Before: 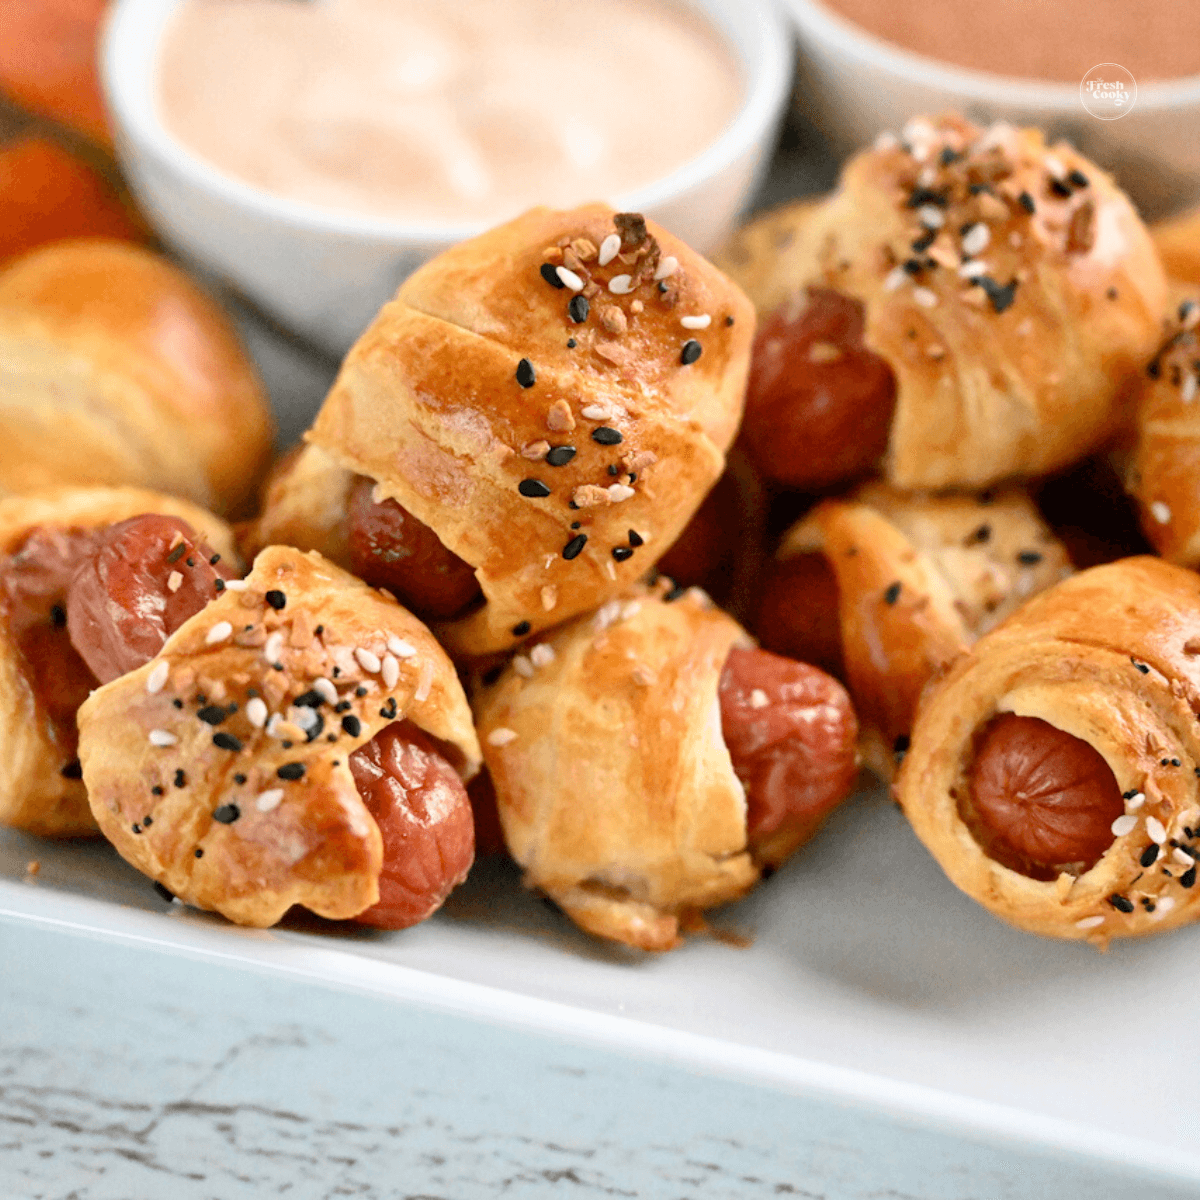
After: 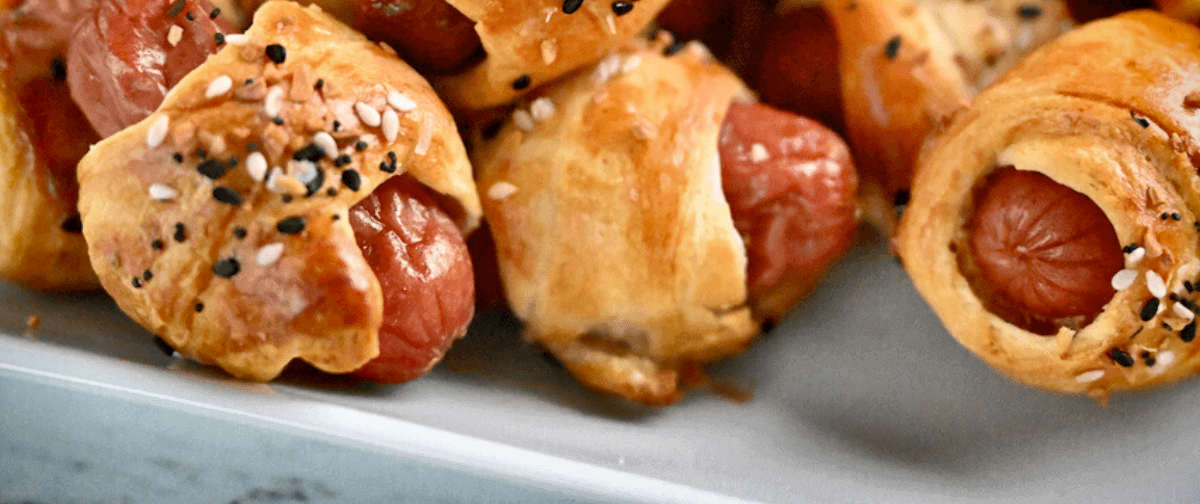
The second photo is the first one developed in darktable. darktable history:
shadows and highlights: shadows 20.91, highlights -82.73, soften with gaussian
crop: top 45.551%, bottom 12.262%
vignetting: fall-off start 88.53%, fall-off radius 44.2%, saturation 0.376, width/height ratio 1.161
